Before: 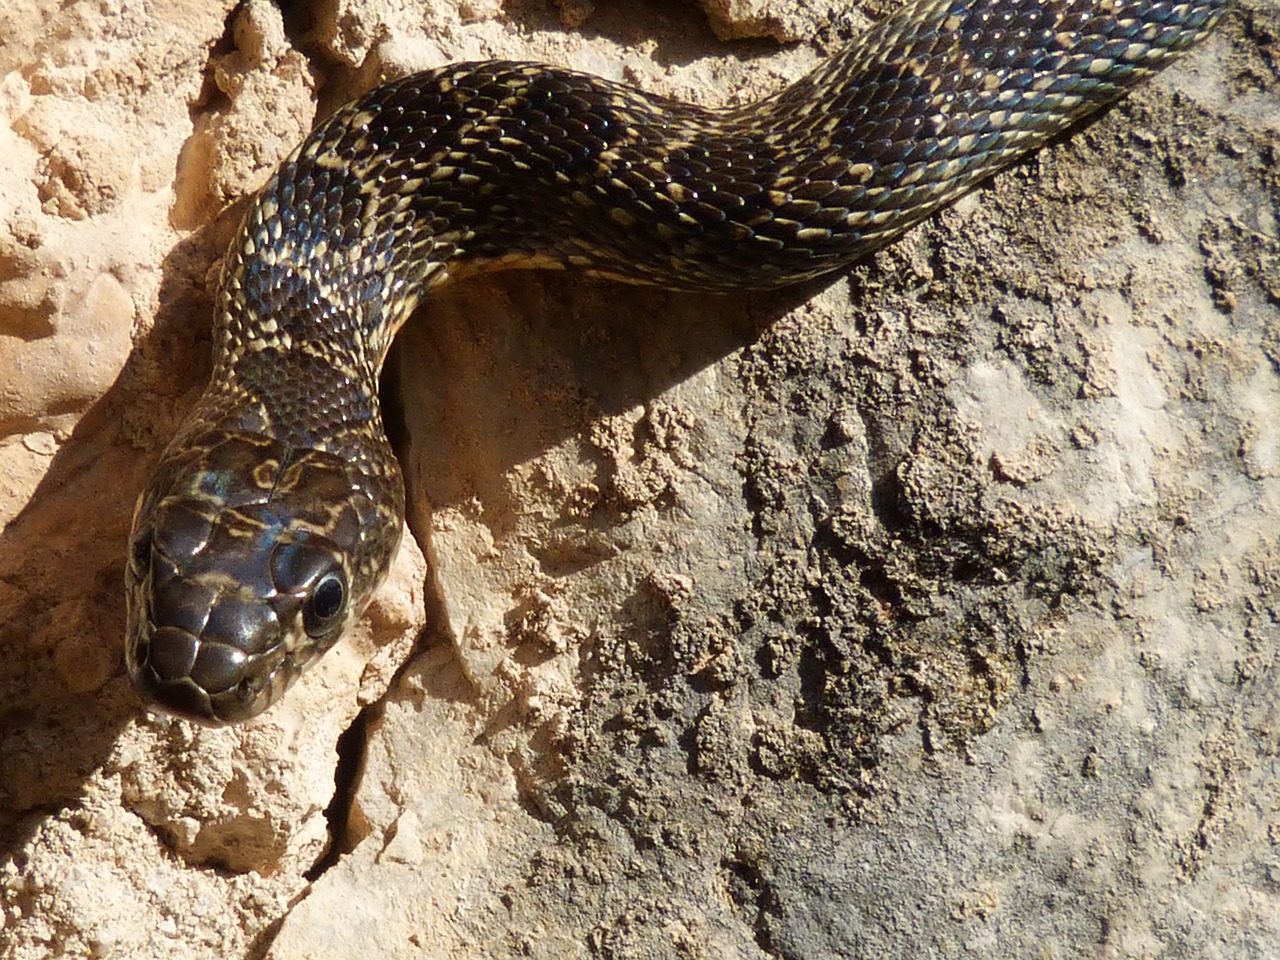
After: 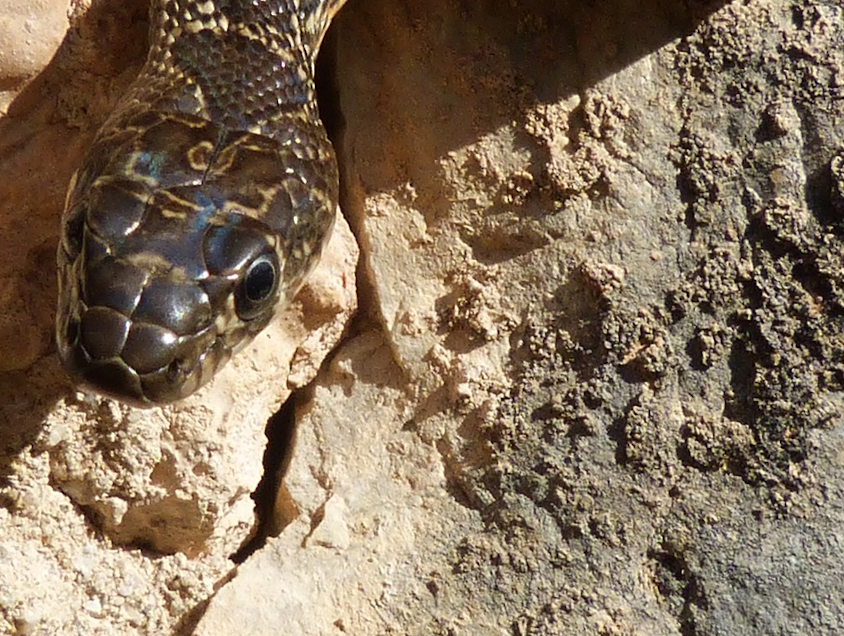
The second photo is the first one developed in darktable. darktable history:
crop and rotate: angle -1.12°, left 4.037%, top 32.031%, right 28.31%
